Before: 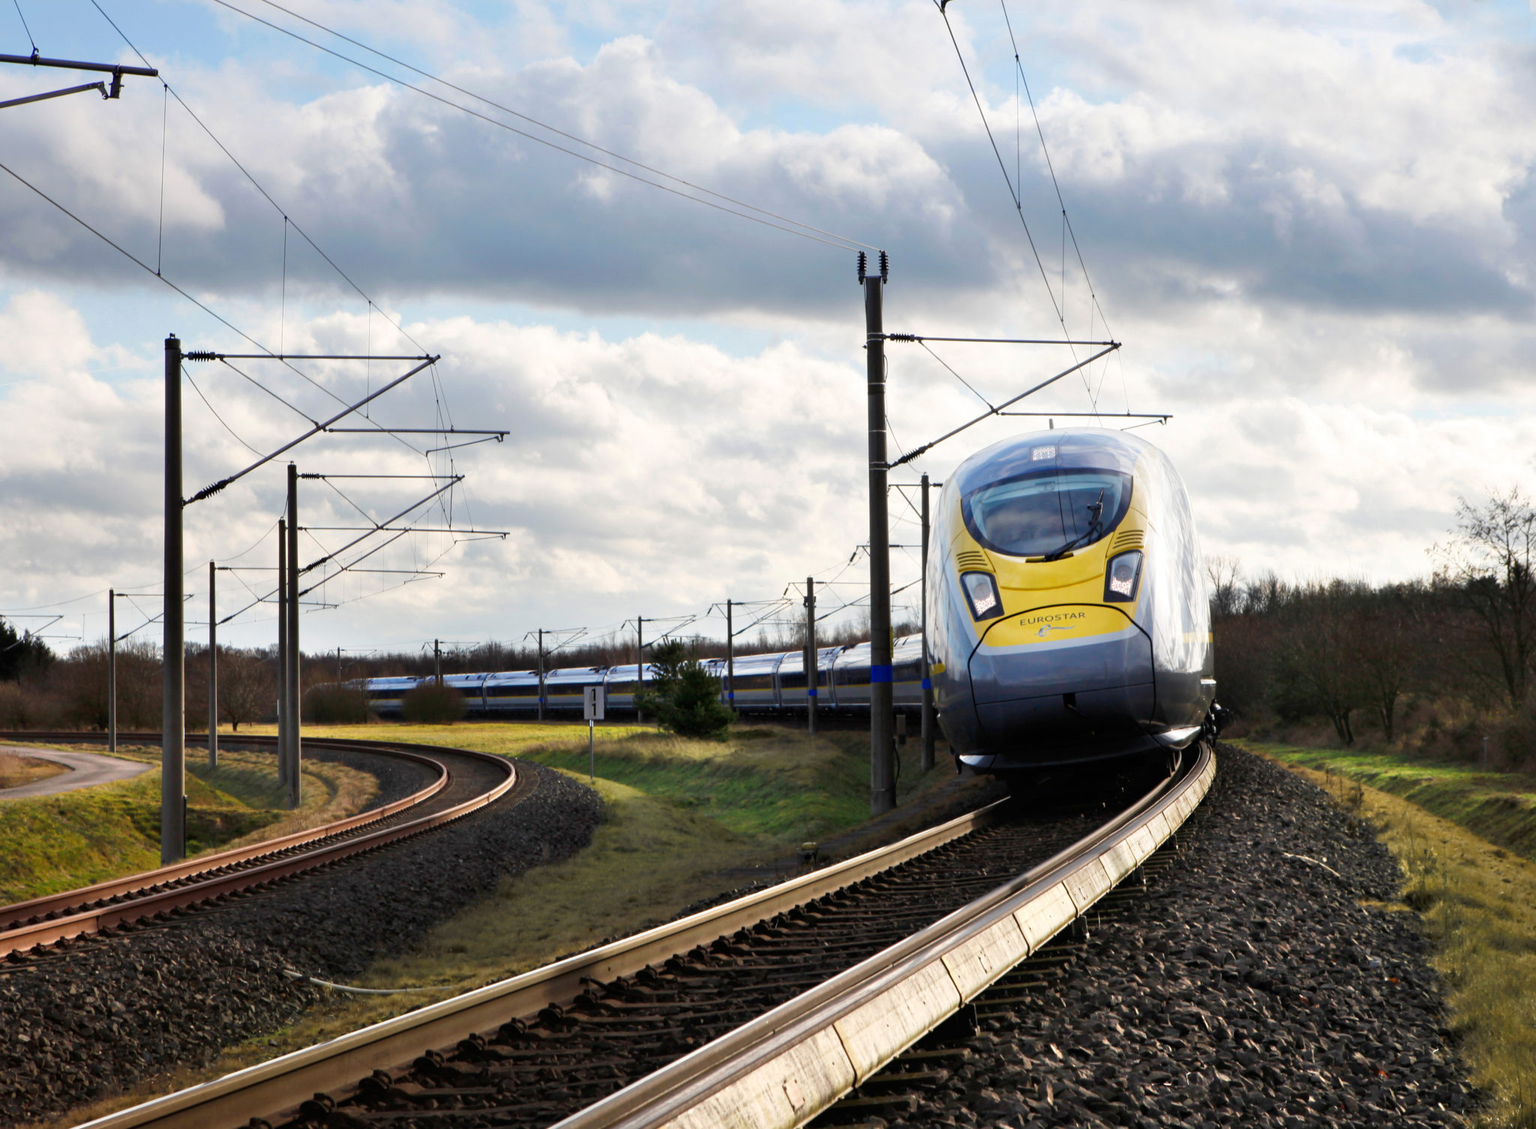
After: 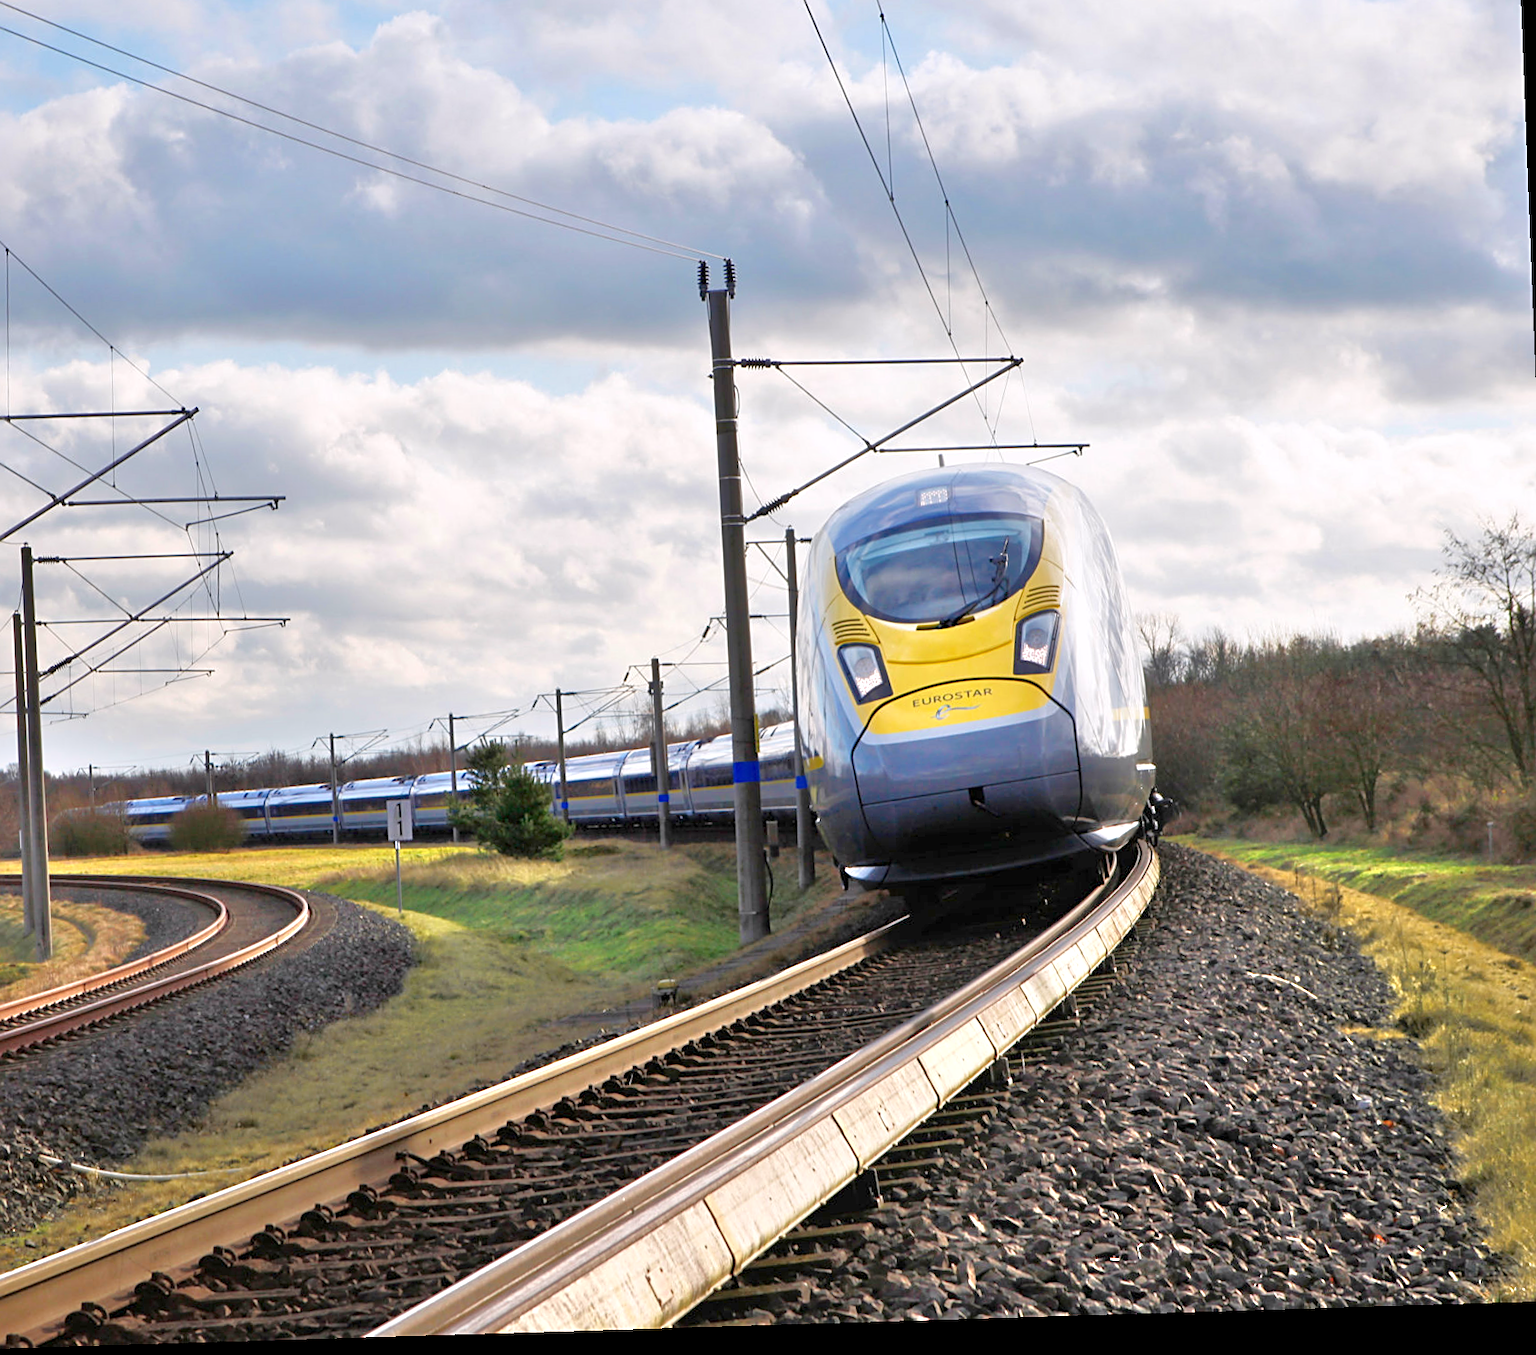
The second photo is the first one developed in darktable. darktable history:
tone equalizer: -8 EV 2 EV, -7 EV 2 EV, -6 EV 2 EV, -5 EV 2 EV, -4 EV 2 EV, -3 EV 1.5 EV, -2 EV 1 EV, -1 EV 0.5 EV
crop and rotate: left 17.959%, top 5.771%, right 1.742%
white balance: red 1.009, blue 1.027
sharpen: on, module defaults
rotate and perspective: rotation -2.22°, lens shift (horizontal) -0.022, automatic cropping off
